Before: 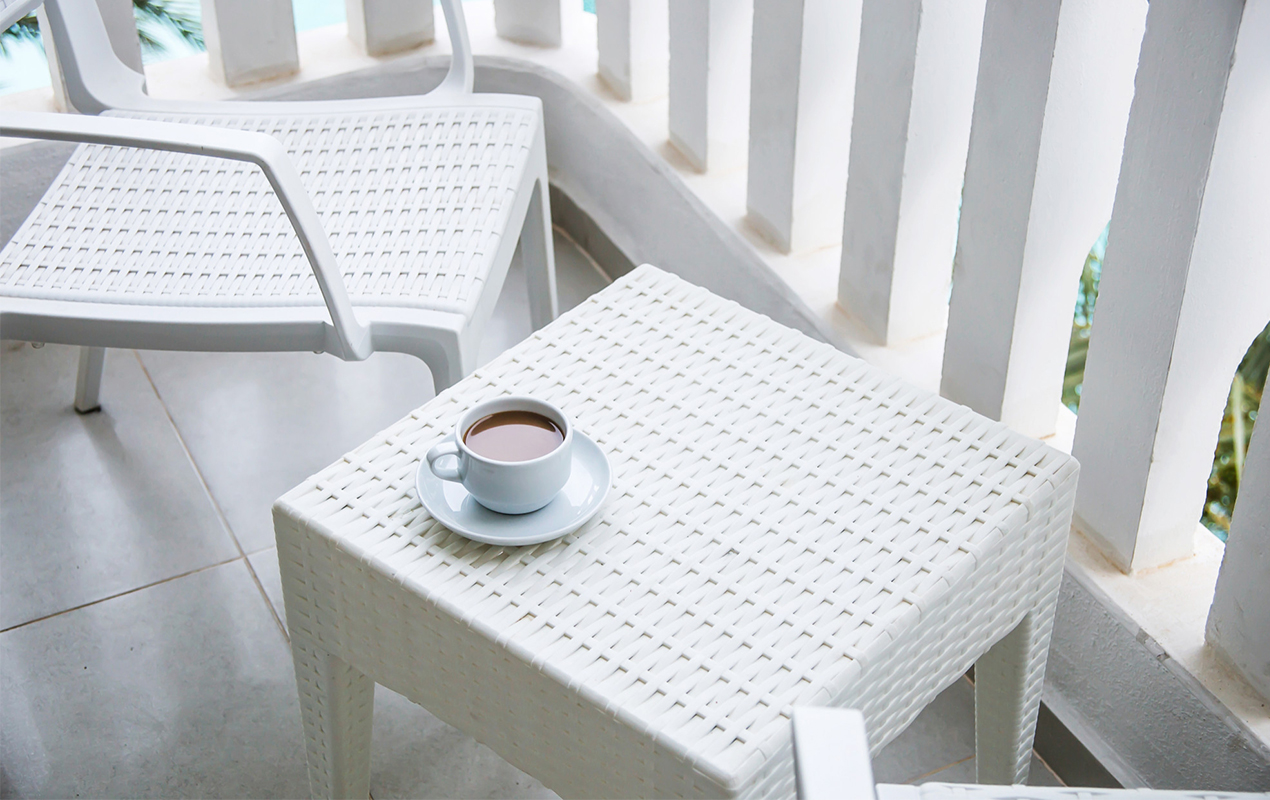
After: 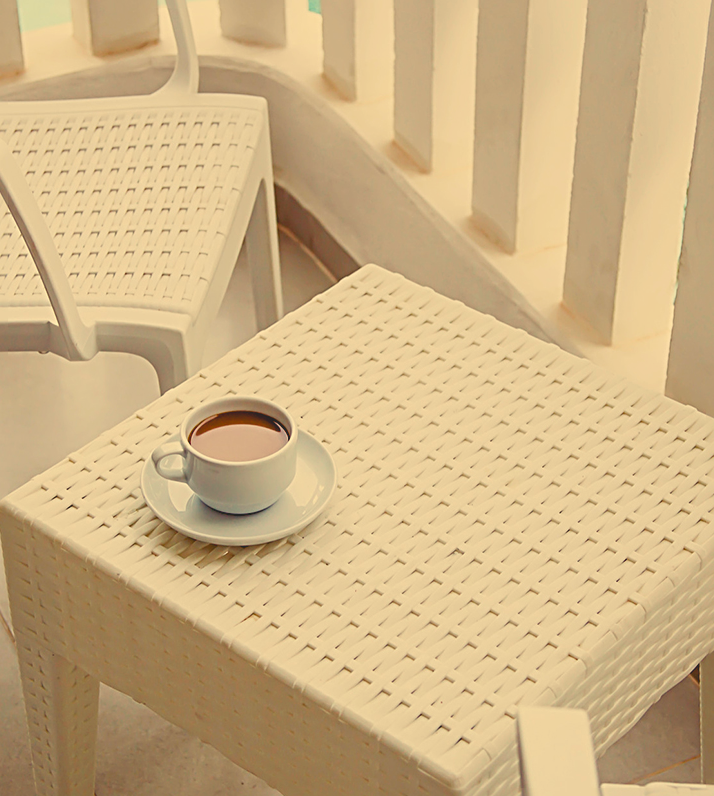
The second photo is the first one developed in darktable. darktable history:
white balance: red 1.123, blue 0.83
color balance rgb: shadows lift › luminance -21.66%, shadows lift › chroma 8.98%, shadows lift › hue 283.37°, power › chroma 1.05%, power › hue 25.59°, highlights gain › luminance 6.08%, highlights gain › chroma 2.55%, highlights gain › hue 90°, global offset › luminance -0.87%, perceptual saturation grading › global saturation 25%, perceptual saturation grading › highlights -28.39%, perceptual saturation grading › shadows 33.98%
contrast brightness saturation: contrast -0.28
sharpen: radius 3.119
crop: left 21.674%, right 22.086%
